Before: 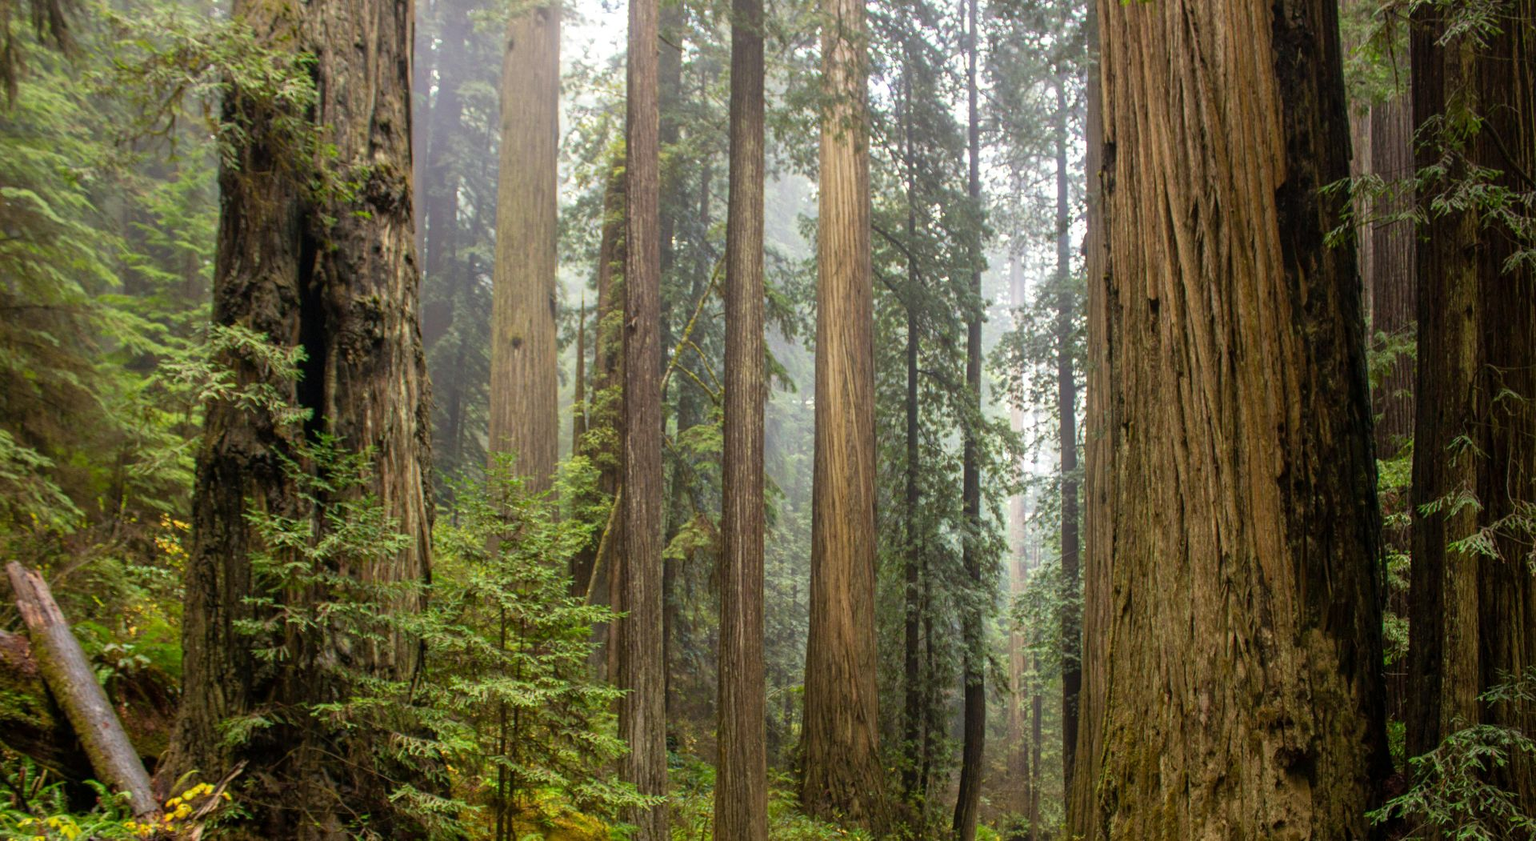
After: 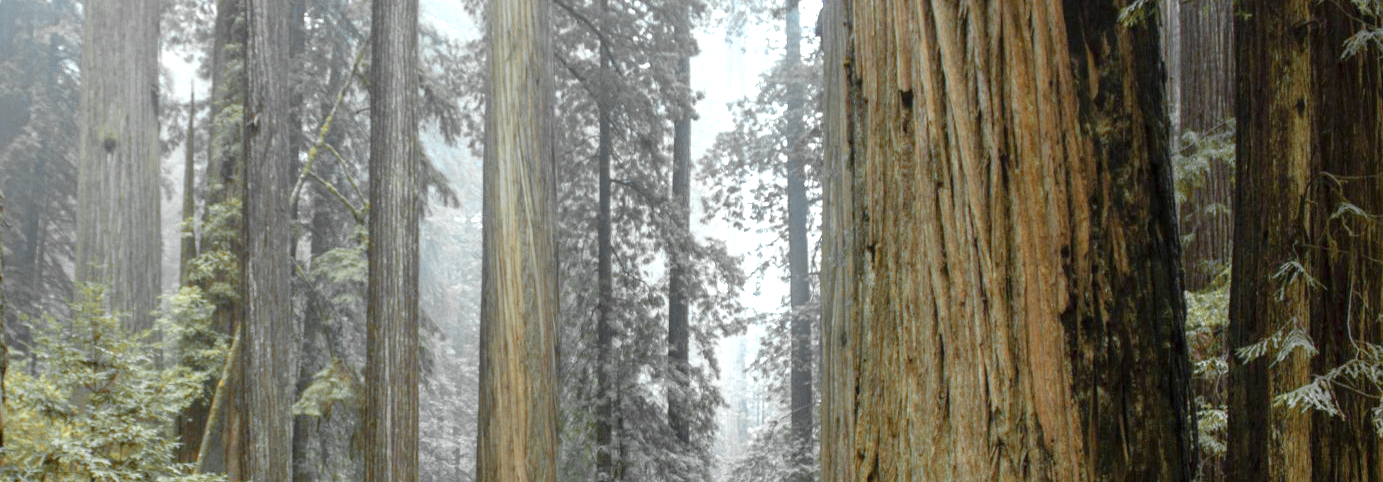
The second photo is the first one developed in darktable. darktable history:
levels: levels [0, 0.43, 0.984]
white balance: red 0.925, blue 1.046
color zones: curves: ch0 [(0.009, 0.528) (0.136, 0.6) (0.255, 0.586) (0.39, 0.528) (0.522, 0.584) (0.686, 0.736) (0.849, 0.561)]; ch1 [(0.045, 0.781) (0.14, 0.416) (0.257, 0.695) (0.442, 0.032) (0.738, 0.338) (0.818, 0.632) (0.891, 0.741) (1, 0.704)]; ch2 [(0, 0.667) (0.141, 0.52) (0.26, 0.37) (0.474, 0.432) (0.743, 0.286)]
crop and rotate: left 27.938%, top 27.046%, bottom 27.046%
color correction: highlights a* -12.64, highlights b* -18.1, saturation 0.7
